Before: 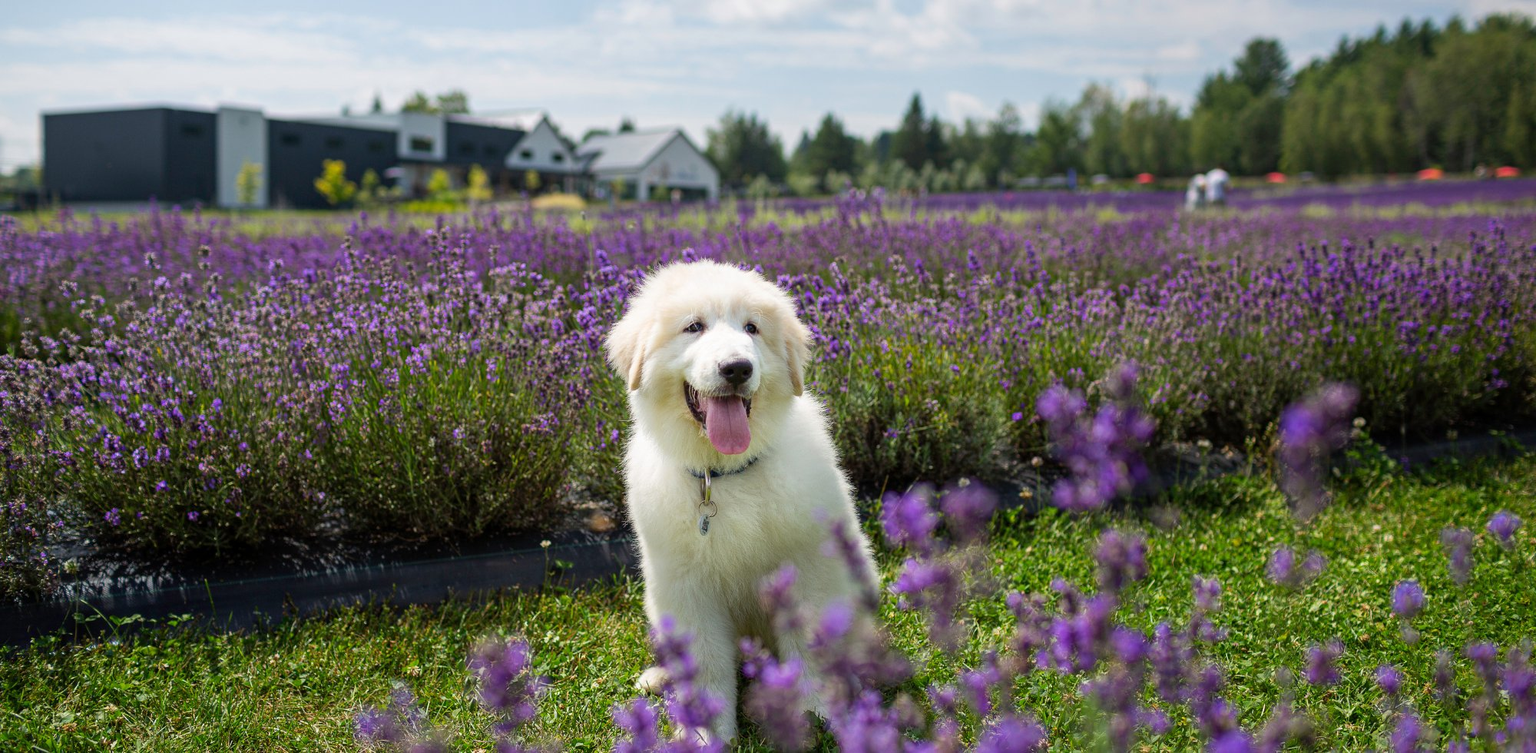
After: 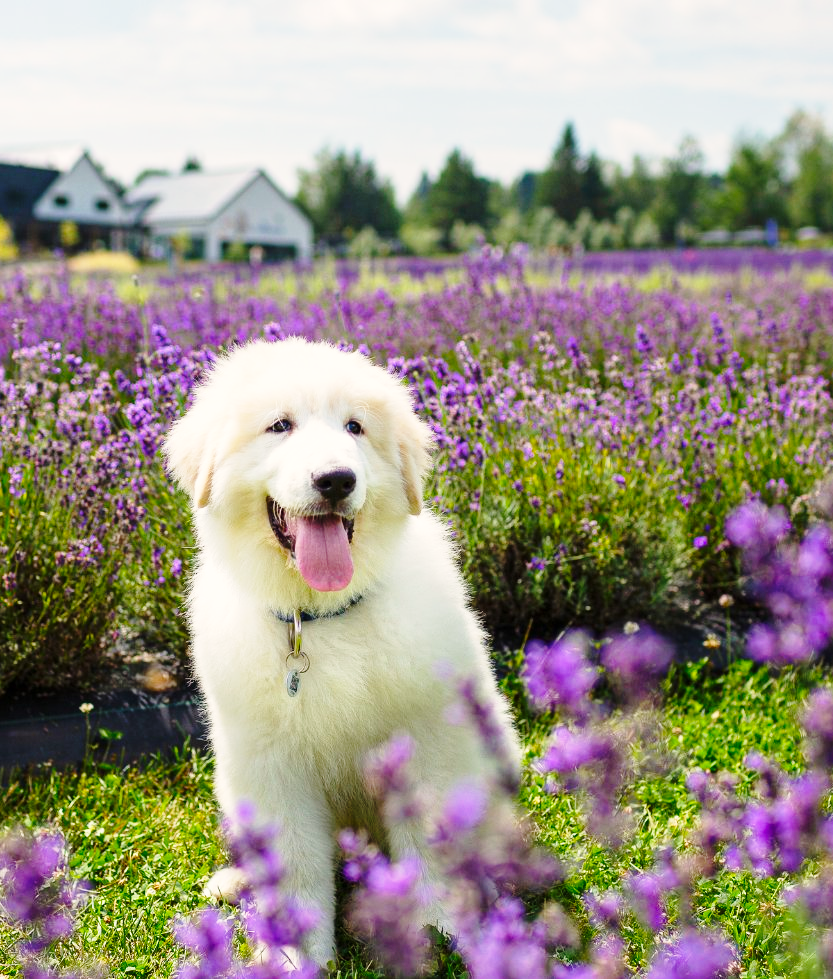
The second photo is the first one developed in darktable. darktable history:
base curve: curves: ch0 [(0, 0) (0.028, 0.03) (0.121, 0.232) (0.46, 0.748) (0.859, 0.968) (1, 1)], preserve colors none
color correction: highlights a* 0.816, highlights b* 2.78, saturation 1.1
crop: left 31.229%, right 27.105%
